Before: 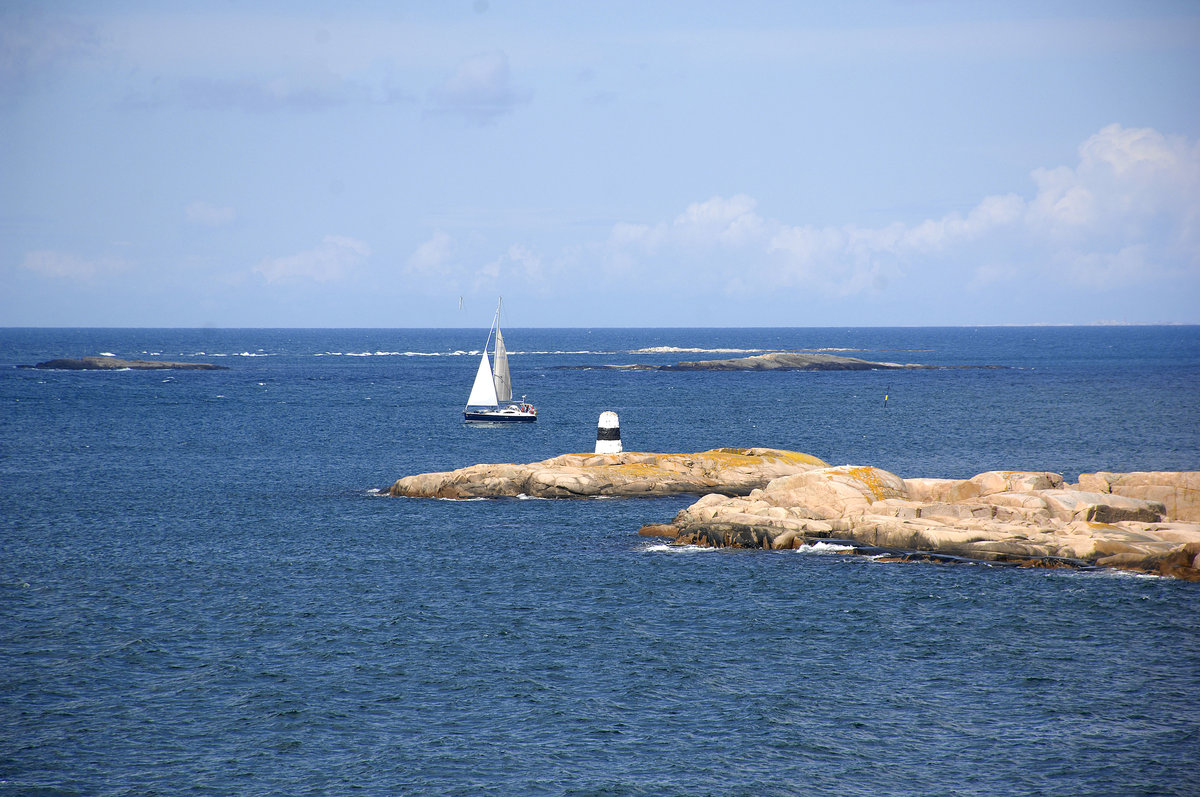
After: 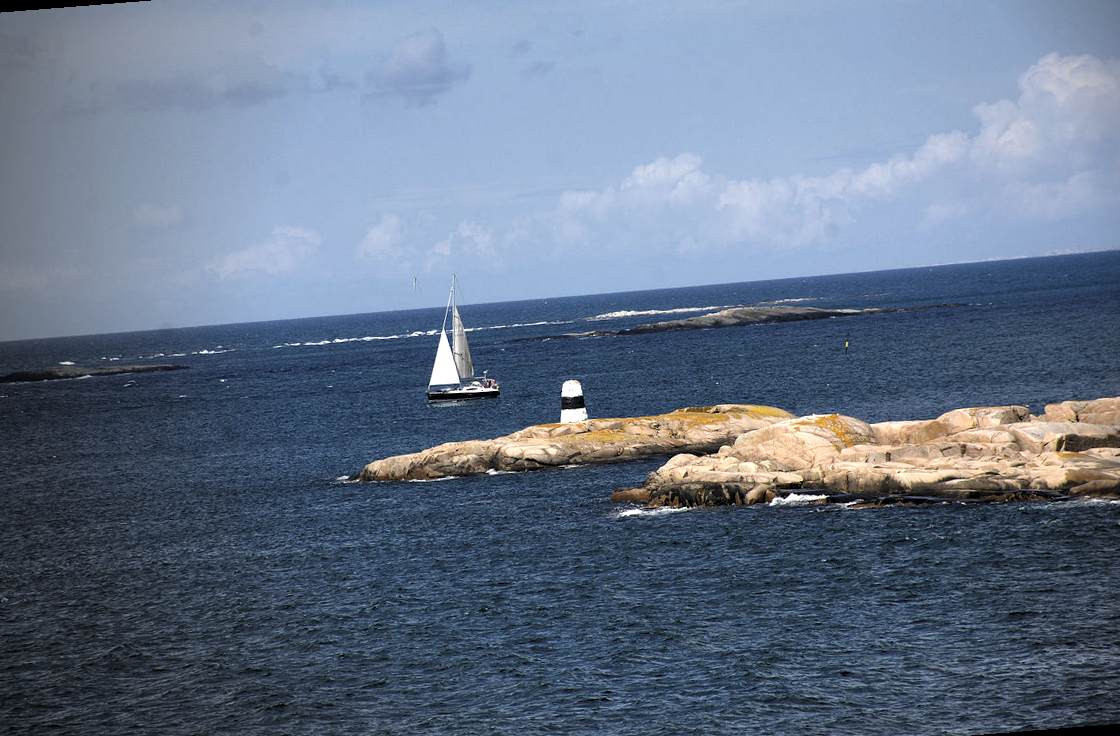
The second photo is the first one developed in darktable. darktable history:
shadows and highlights: soften with gaussian
vignetting: fall-off start 73.57%, center (0.22, -0.235)
rotate and perspective: rotation -4.57°, crop left 0.054, crop right 0.944, crop top 0.087, crop bottom 0.914
levels: levels [0.101, 0.578, 0.953]
